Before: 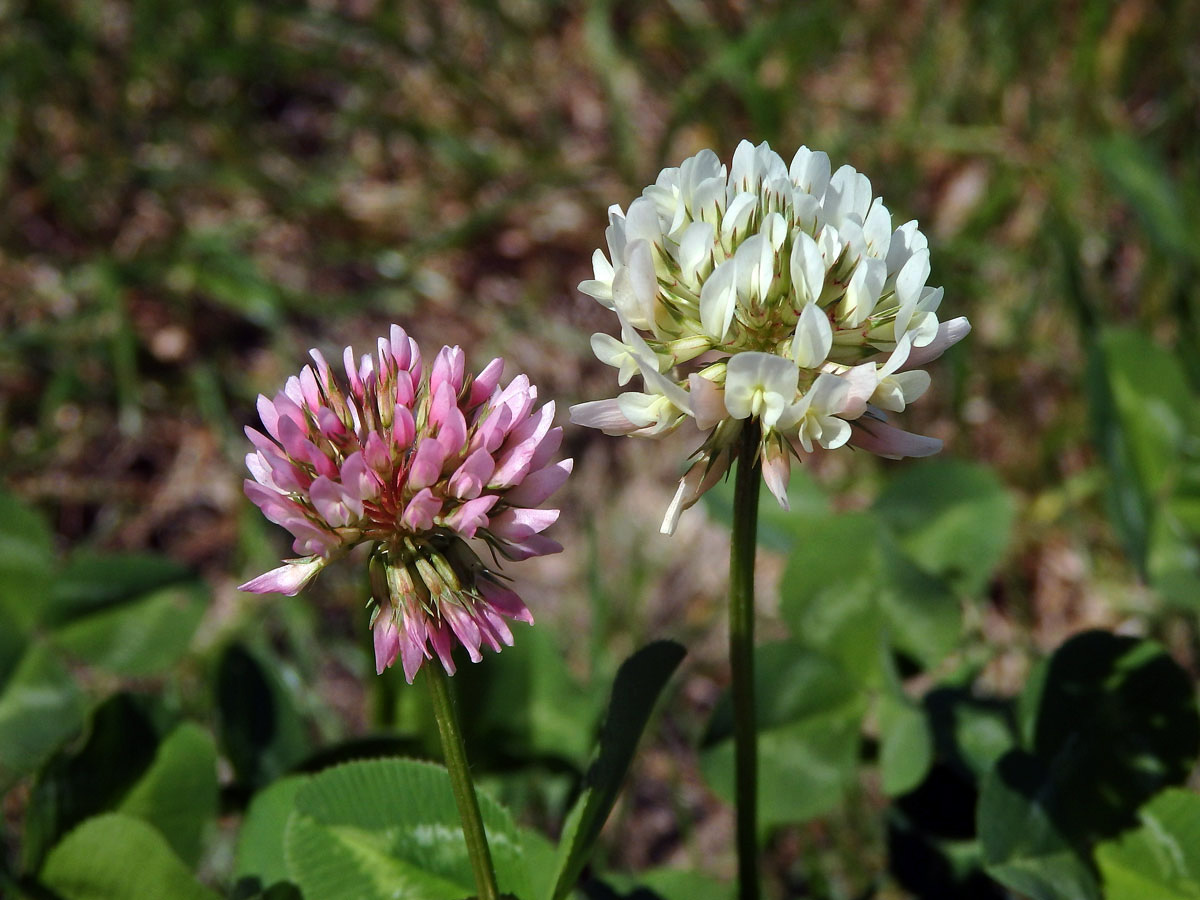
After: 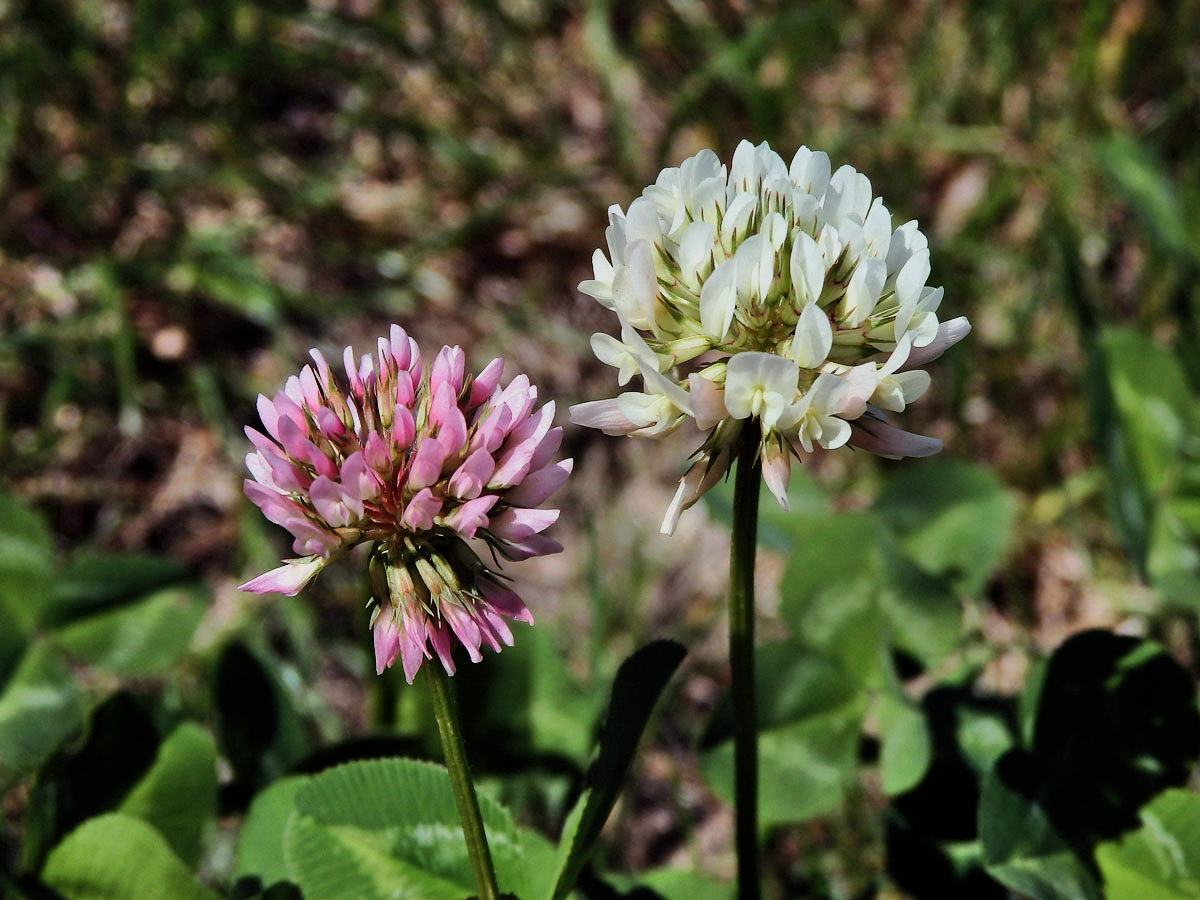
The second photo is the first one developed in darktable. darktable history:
filmic rgb: black relative exposure -7.5 EV, white relative exposure 5 EV, hardness 3.31, contrast 1.3, contrast in shadows safe
shadows and highlights: soften with gaussian
